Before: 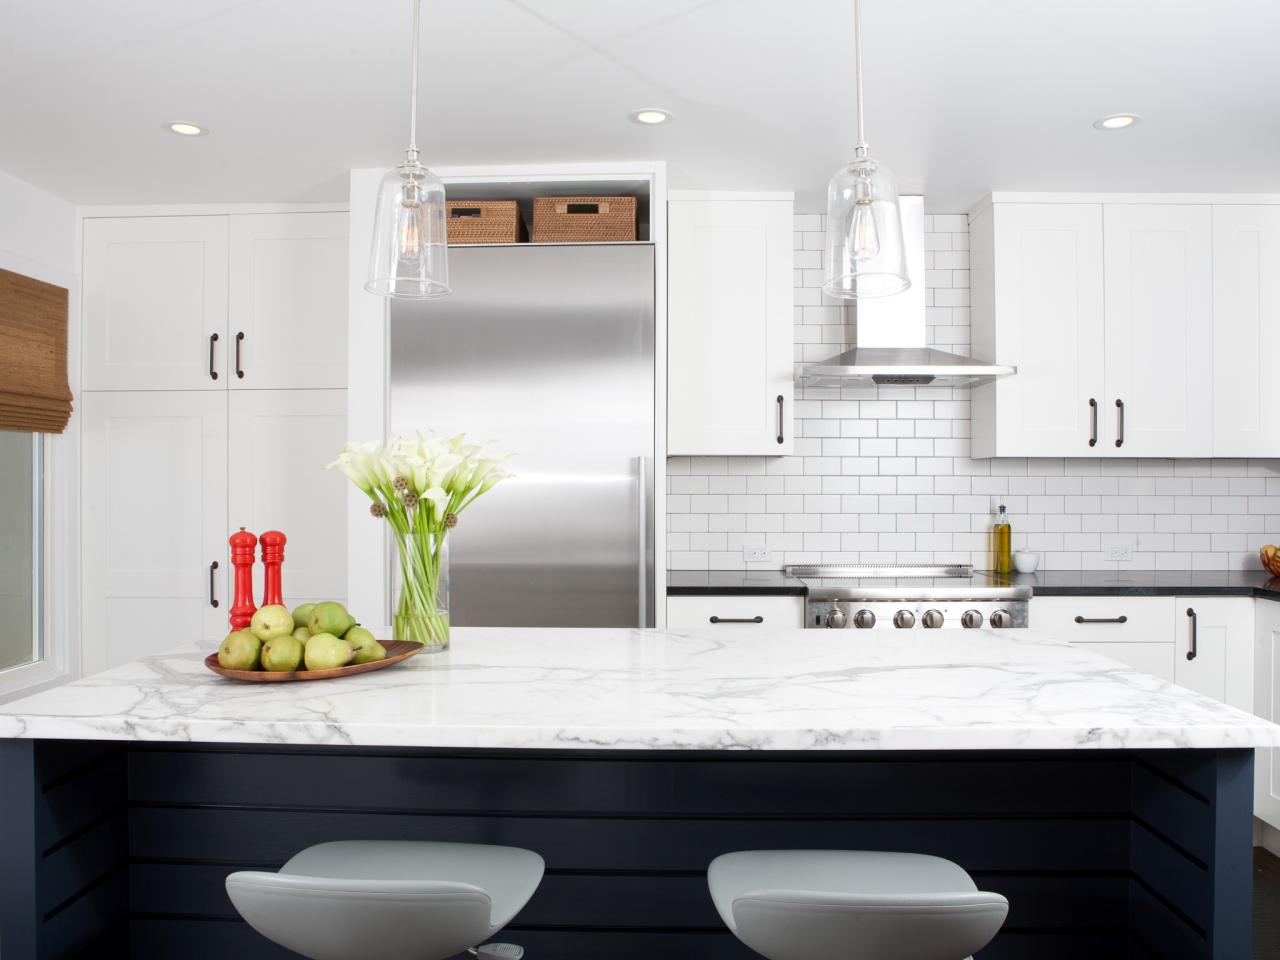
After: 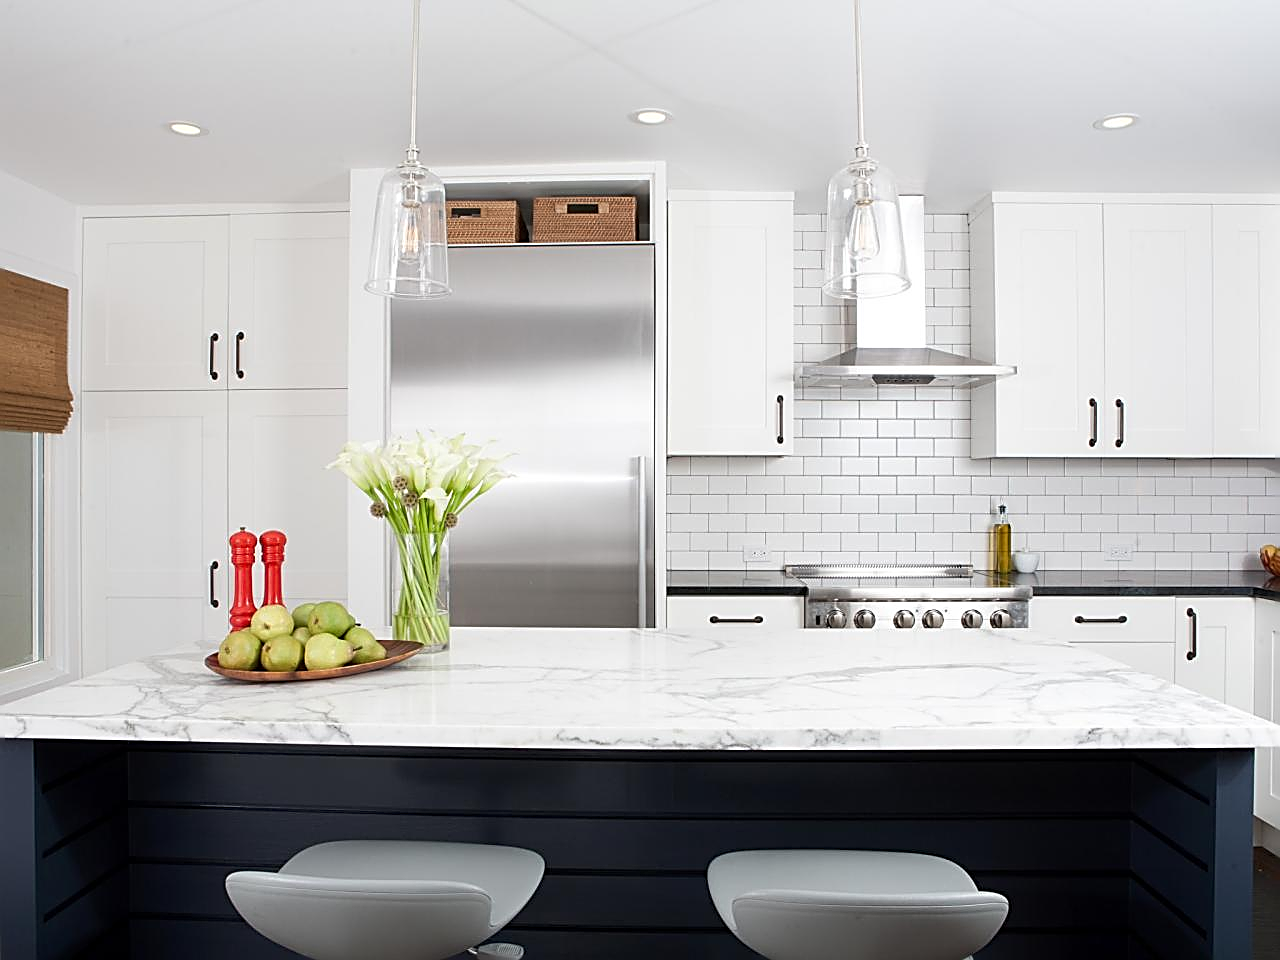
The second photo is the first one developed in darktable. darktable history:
sharpen: amount 1.006
